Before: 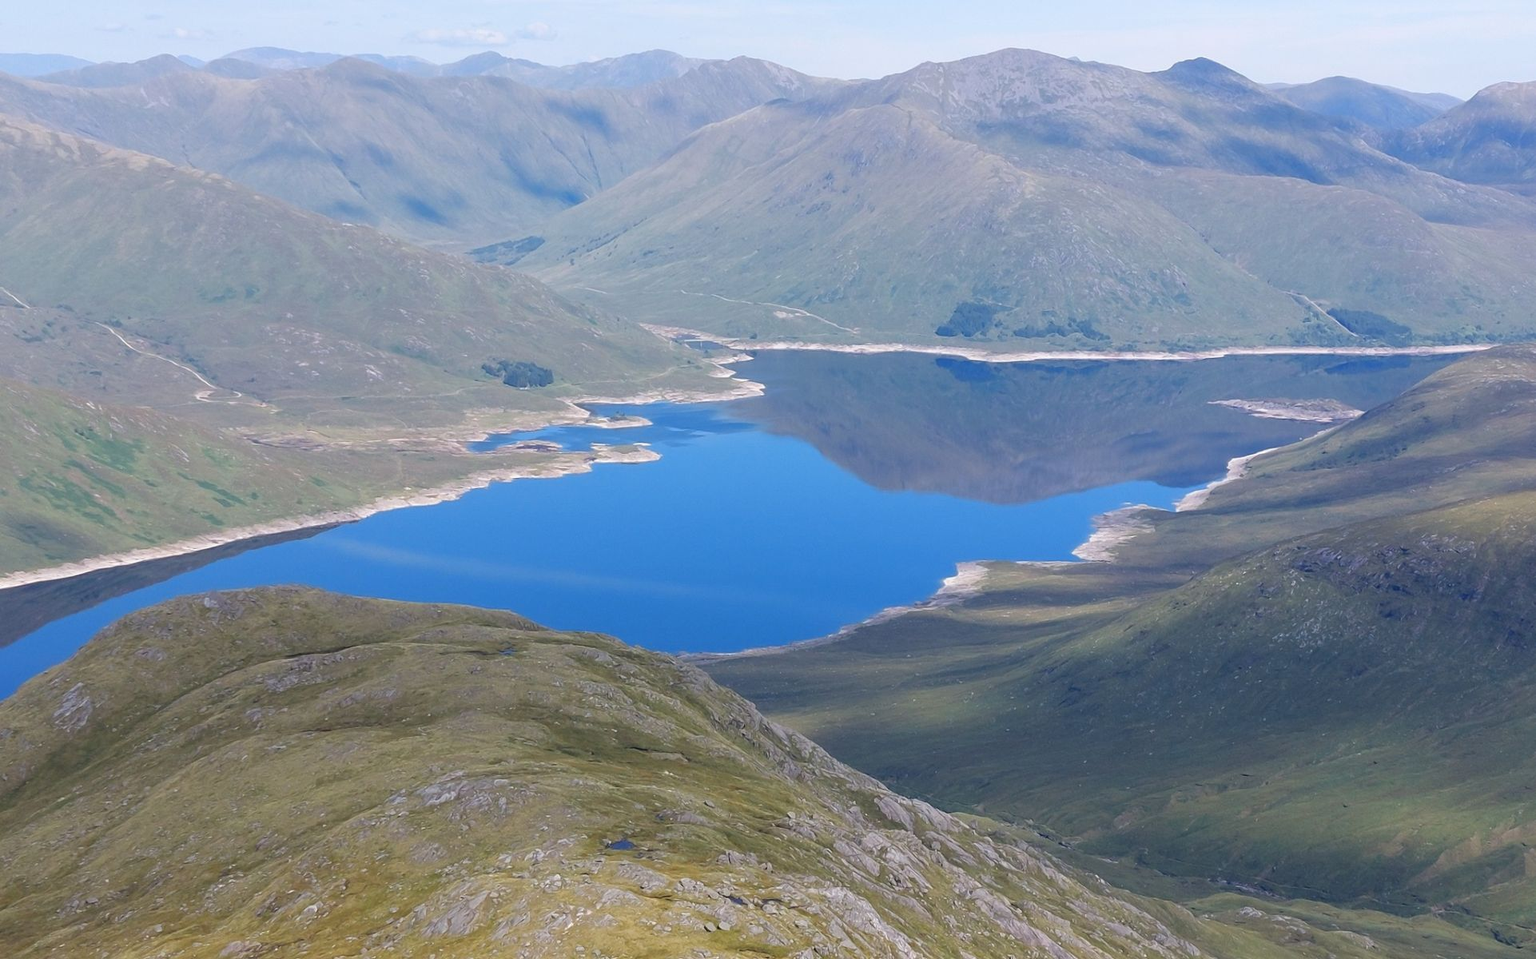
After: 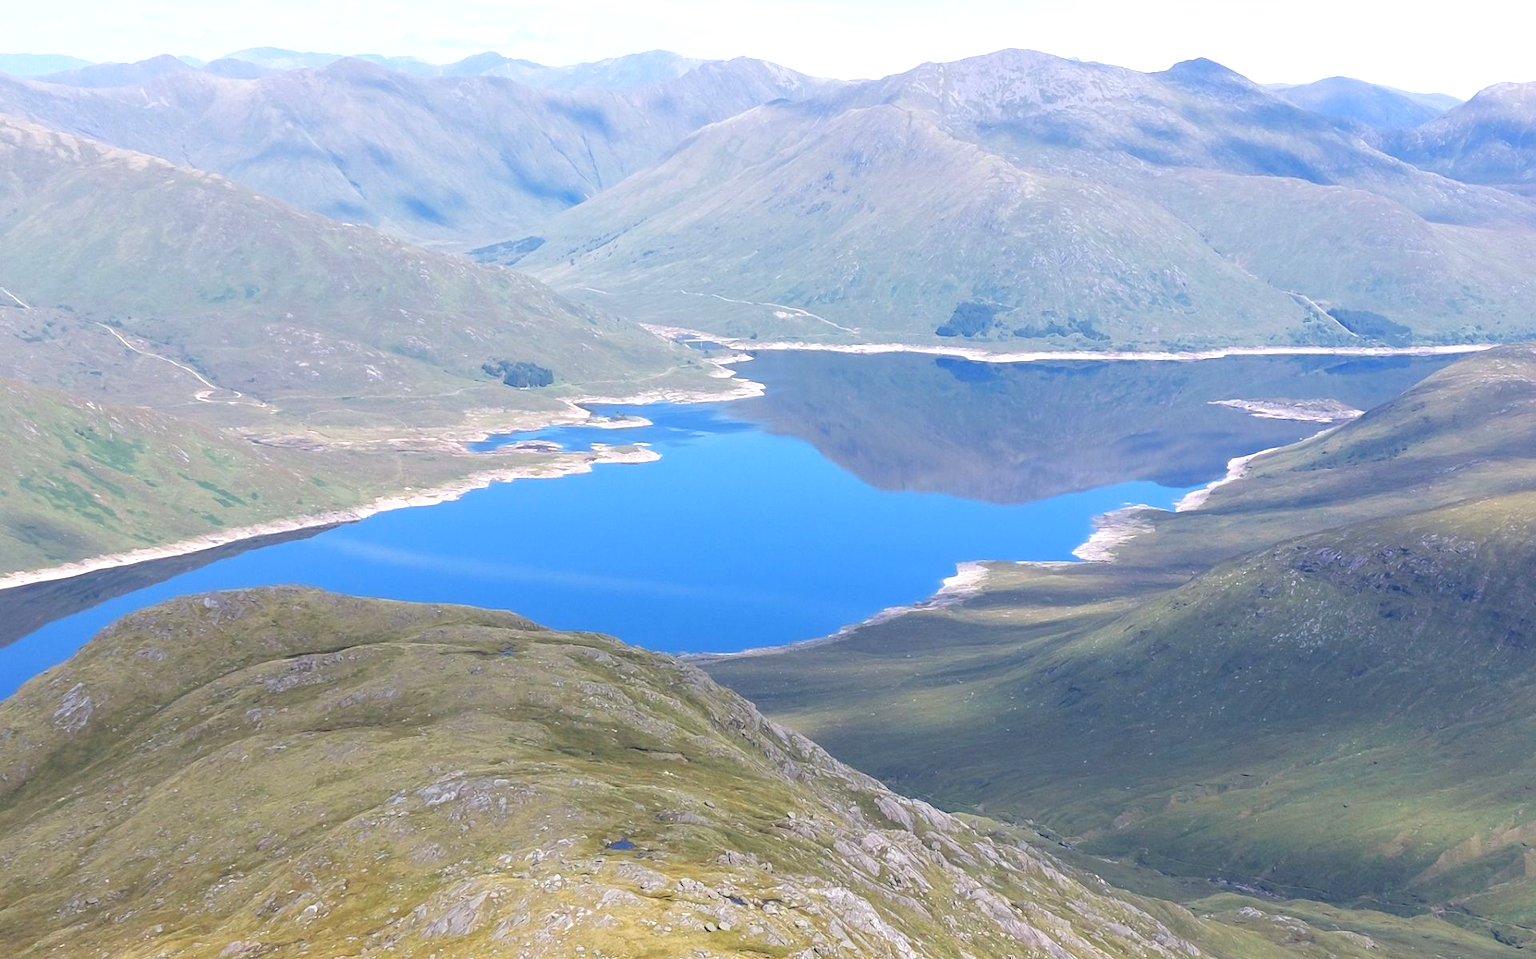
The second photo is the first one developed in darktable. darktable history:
exposure: black level correction -0.005, exposure 0.624 EV, compensate exposure bias true, compensate highlight preservation false
